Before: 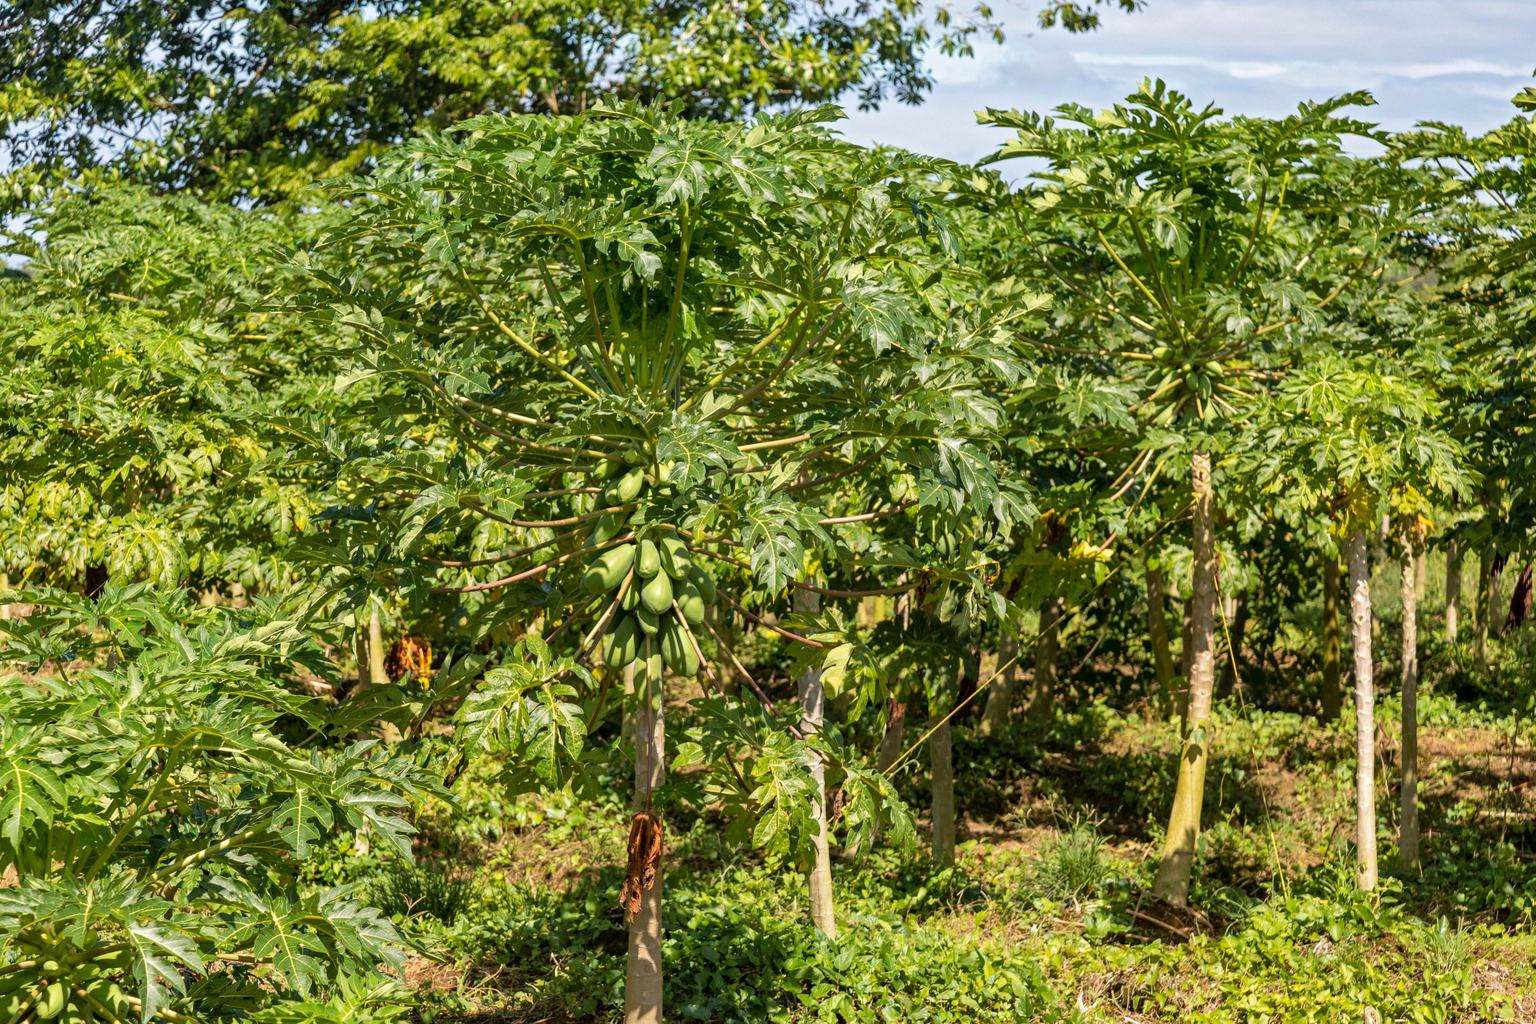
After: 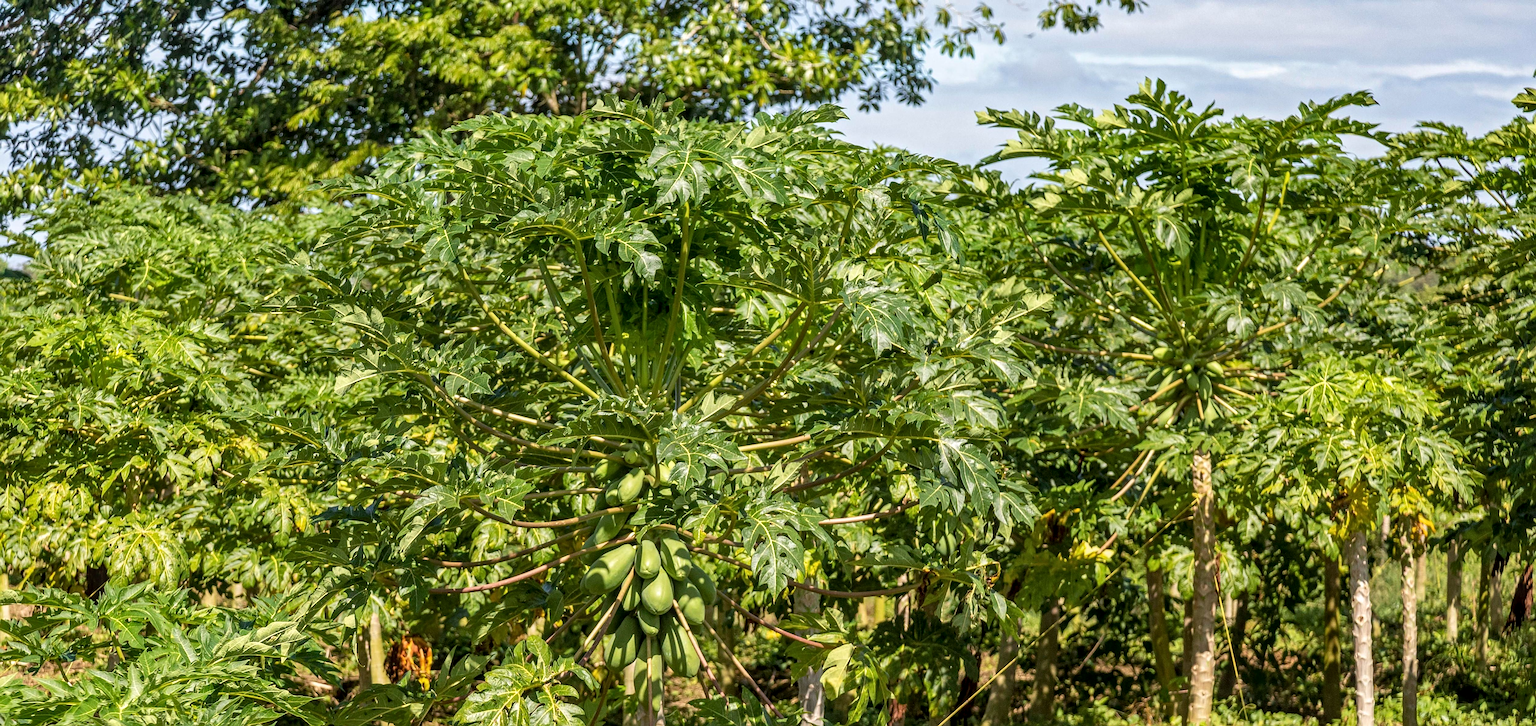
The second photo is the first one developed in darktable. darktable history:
crop: right 0.001%, bottom 29.007%
local contrast: on, module defaults
exposure: compensate highlight preservation false
sharpen: amount 0.539
